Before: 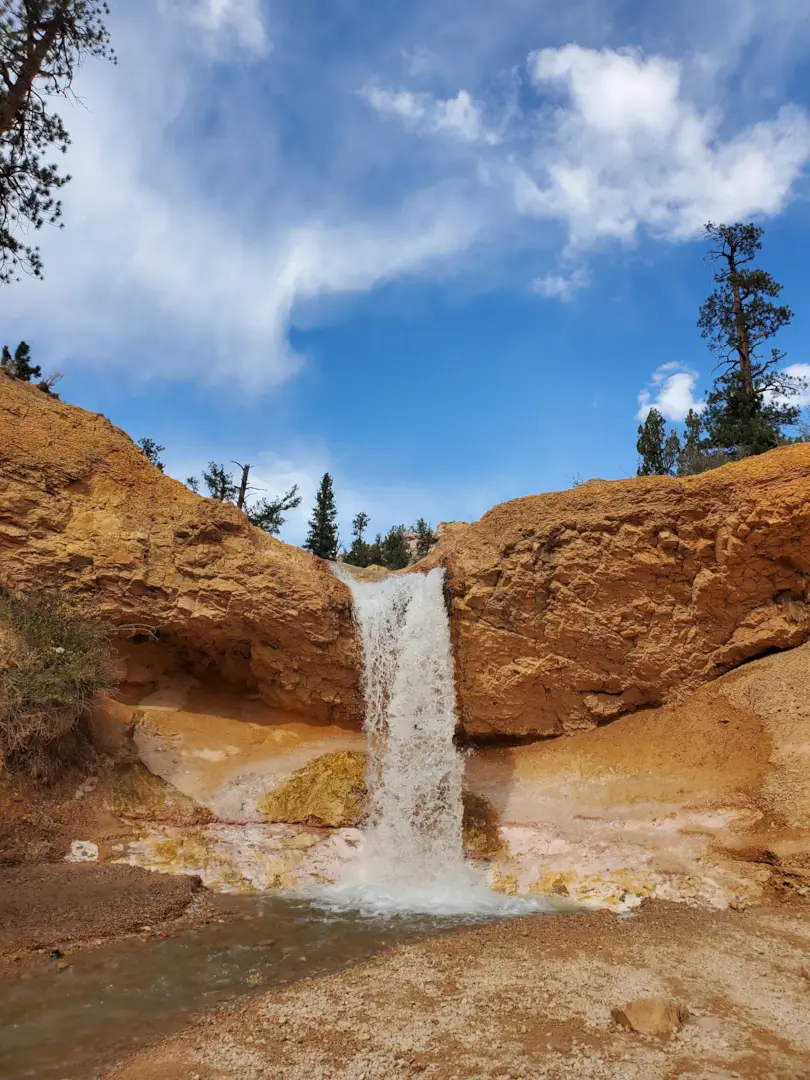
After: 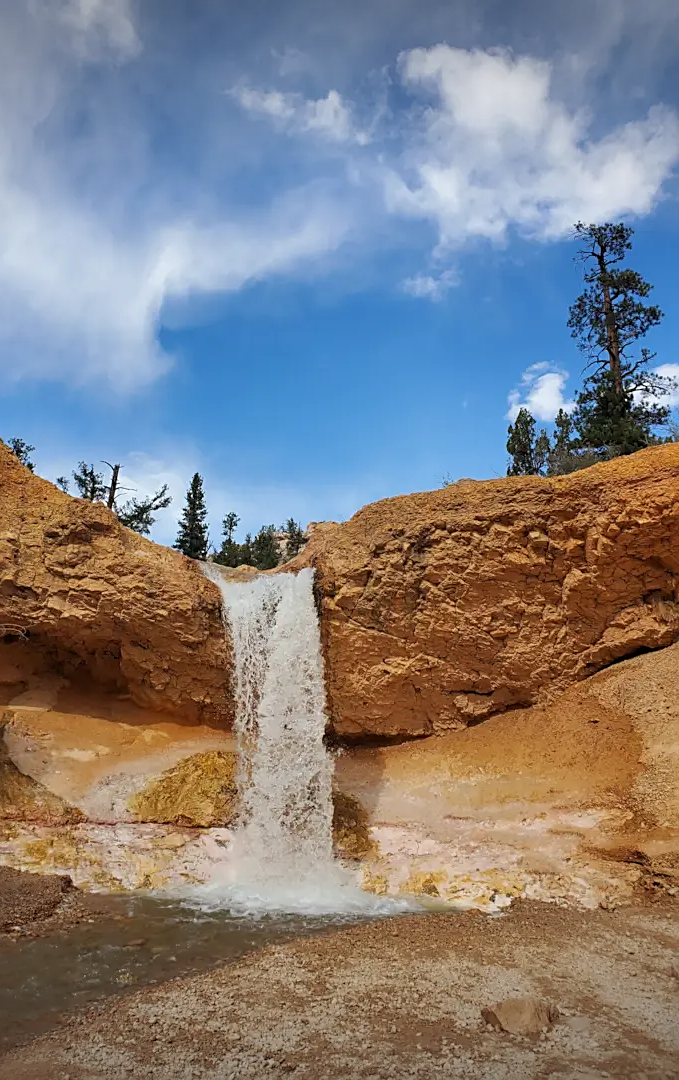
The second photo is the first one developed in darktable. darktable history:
crop: left 16.1%
sharpen: on, module defaults
vignetting: fall-off start 99.7%, brightness -0.412, saturation -0.291, width/height ratio 1.323
